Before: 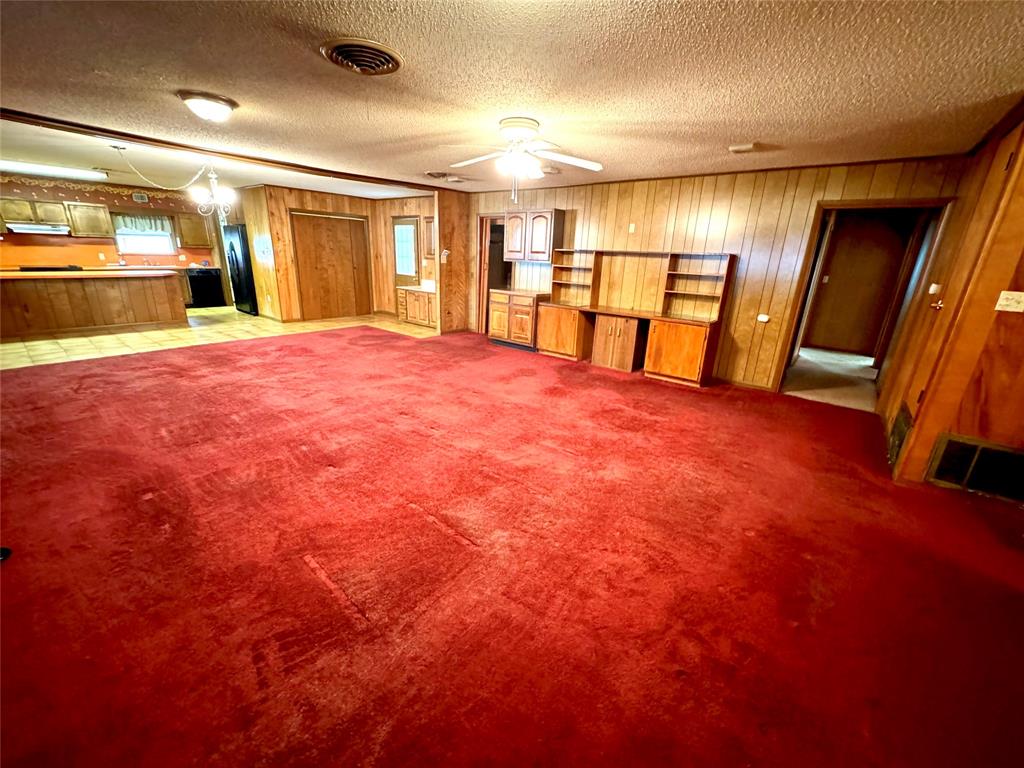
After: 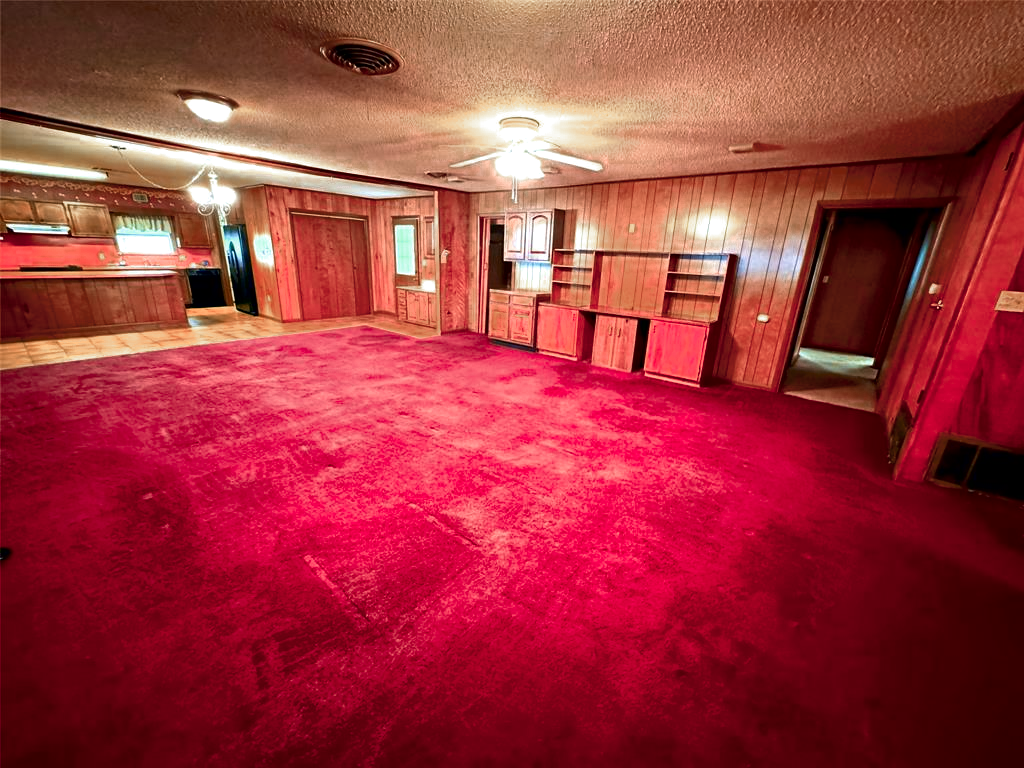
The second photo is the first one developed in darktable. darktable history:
contrast brightness saturation: contrast 0.07, brightness -0.13, saturation 0.06
color zones: curves: ch0 [(0.006, 0.385) (0.143, 0.563) (0.243, 0.321) (0.352, 0.464) (0.516, 0.456) (0.625, 0.5) (0.75, 0.5) (0.875, 0.5)]; ch1 [(0, 0.5) (0.134, 0.504) (0.246, 0.463) (0.421, 0.515) (0.5, 0.56) (0.625, 0.5) (0.75, 0.5) (0.875, 0.5)]; ch2 [(0, 0.5) (0.131, 0.426) (0.307, 0.289) (0.38, 0.188) (0.513, 0.216) (0.625, 0.548) (0.75, 0.468) (0.838, 0.396) (0.971, 0.311)]
haze removal: compatibility mode true, adaptive false
velvia: on, module defaults
